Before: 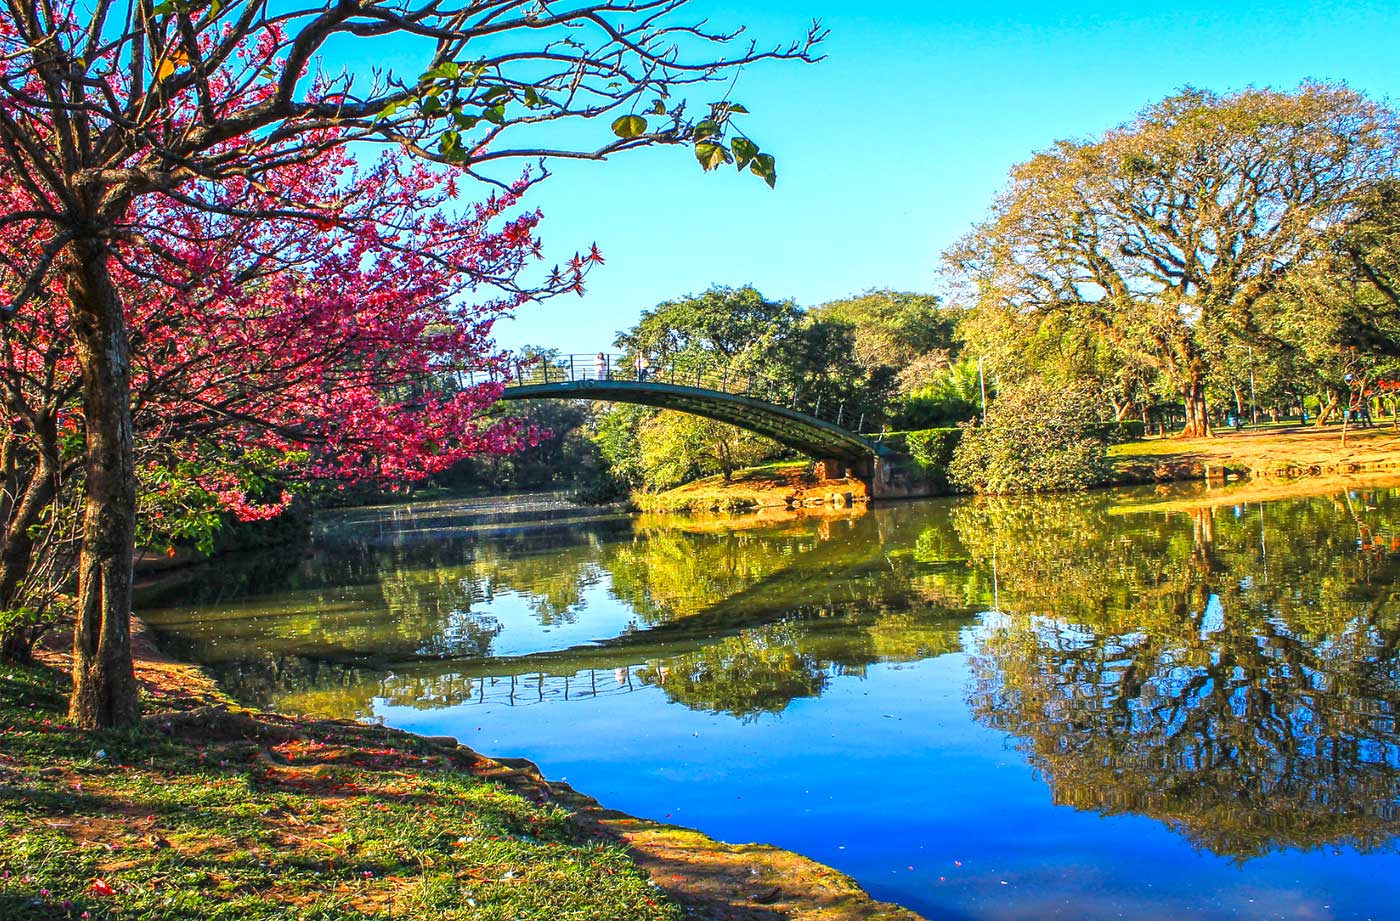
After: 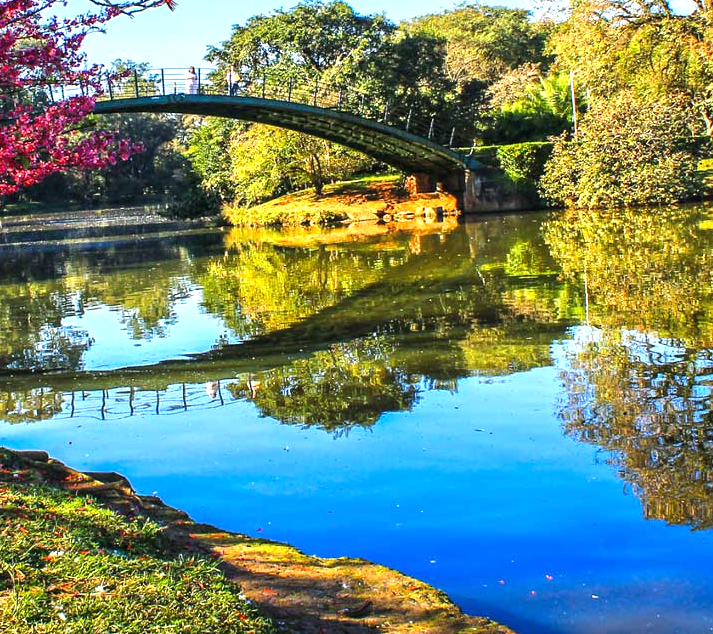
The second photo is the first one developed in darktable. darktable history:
crop and rotate: left 29.237%, top 31.152%, right 19.807%
tone equalizer: -8 EV -0.417 EV, -7 EV -0.389 EV, -6 EV -0.333 EV, -5 EV -0.222 EV, -3 EV 0.222 EV, -2 EV 0.333 EV, -1 EV 0.389 EV, +0 EV 0.417 EV, edges refinement/feathering 500, mask exposure compensation -1.57 EV, preserve details no
